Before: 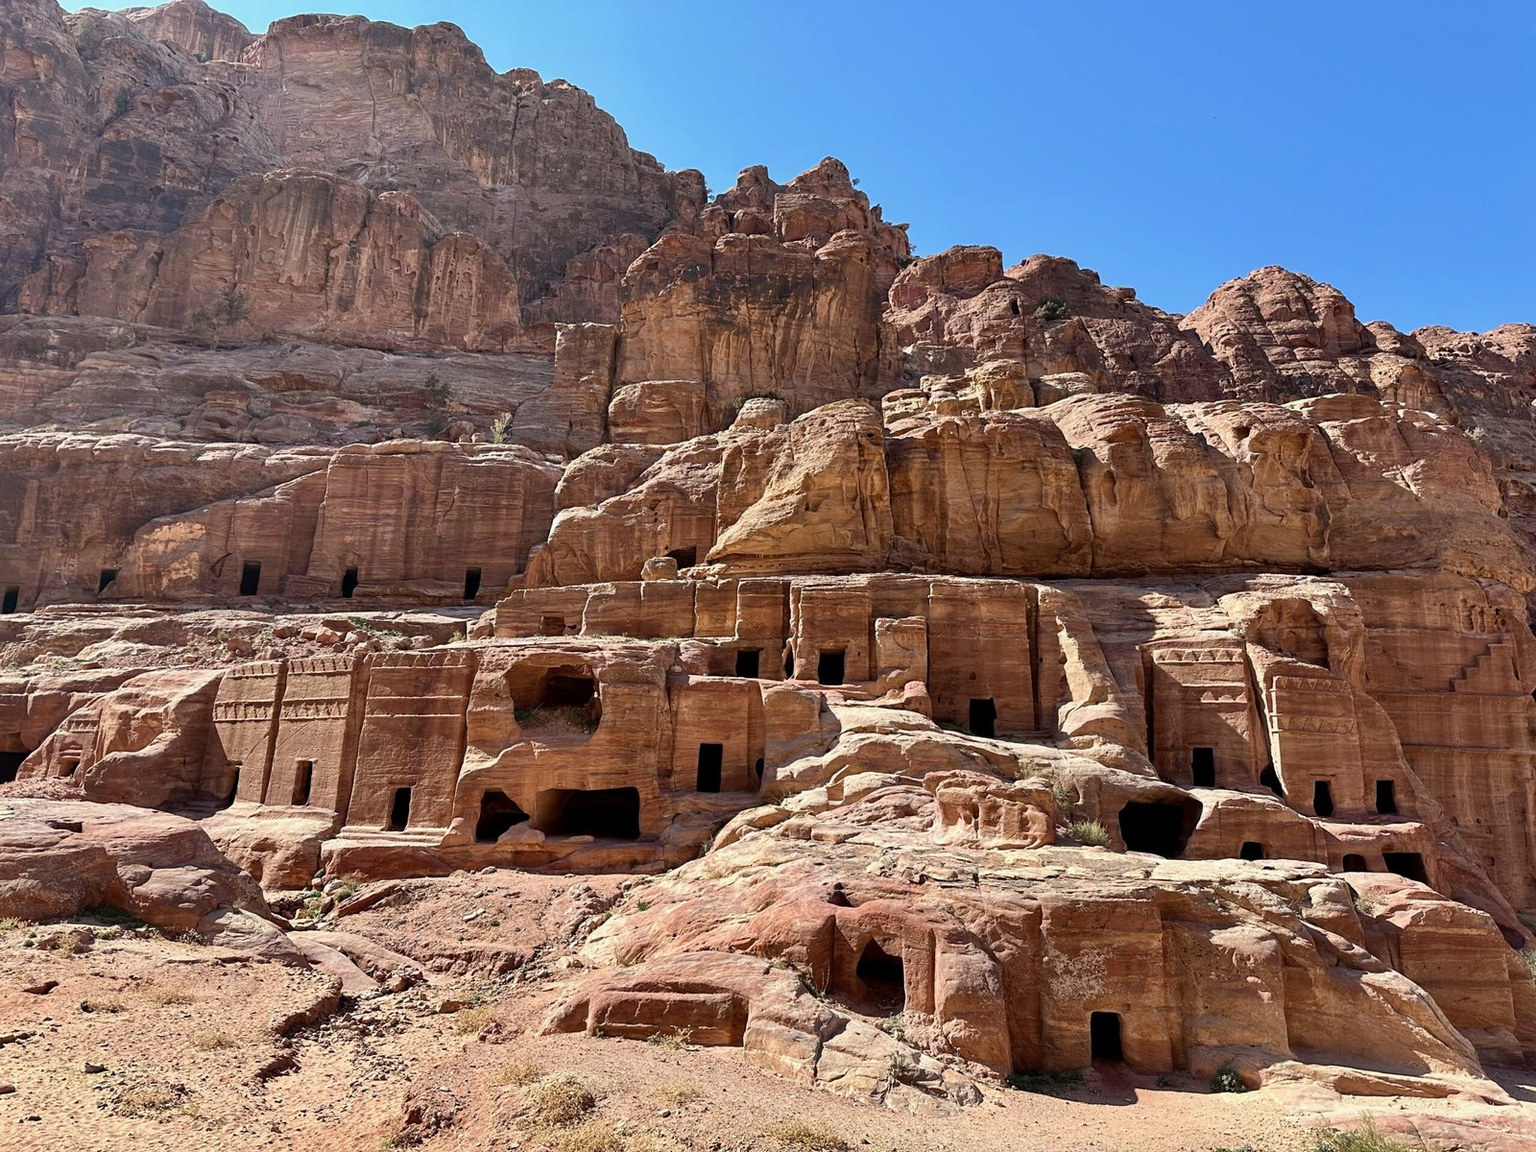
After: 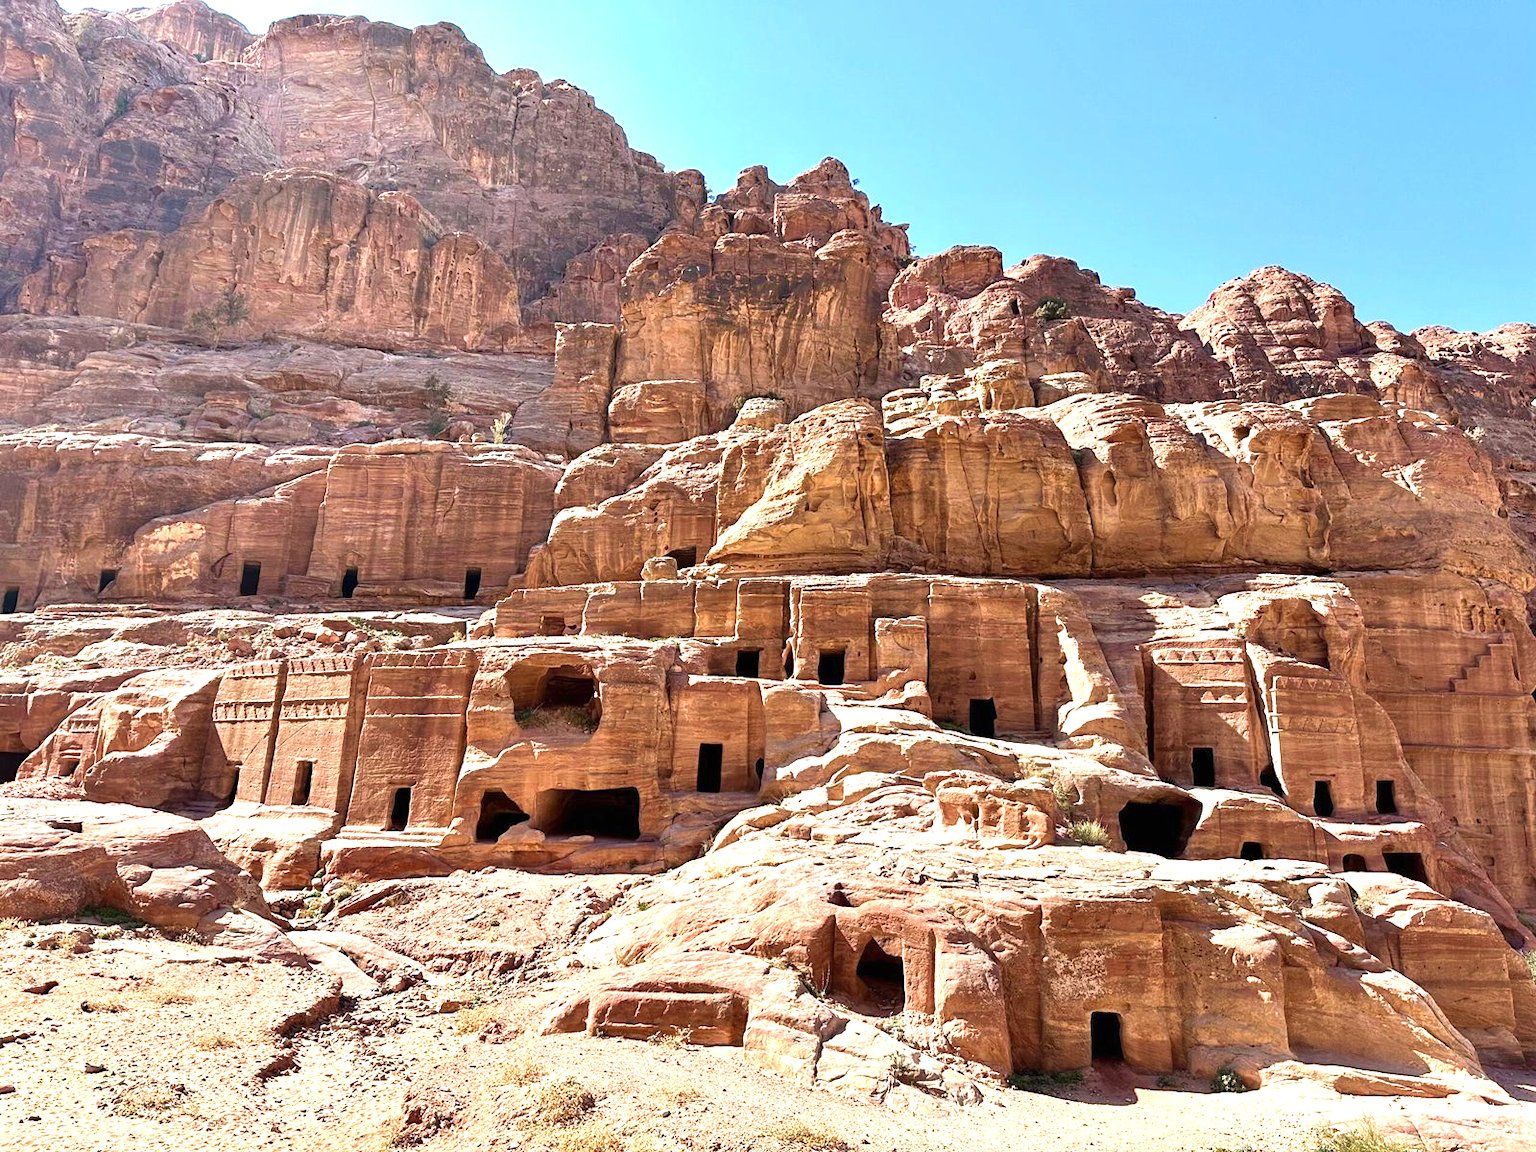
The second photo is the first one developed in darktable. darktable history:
exposure: black level correction 0, exposure 1.1 EV, compensate highlight preservation false
velvia: on, module defaults
